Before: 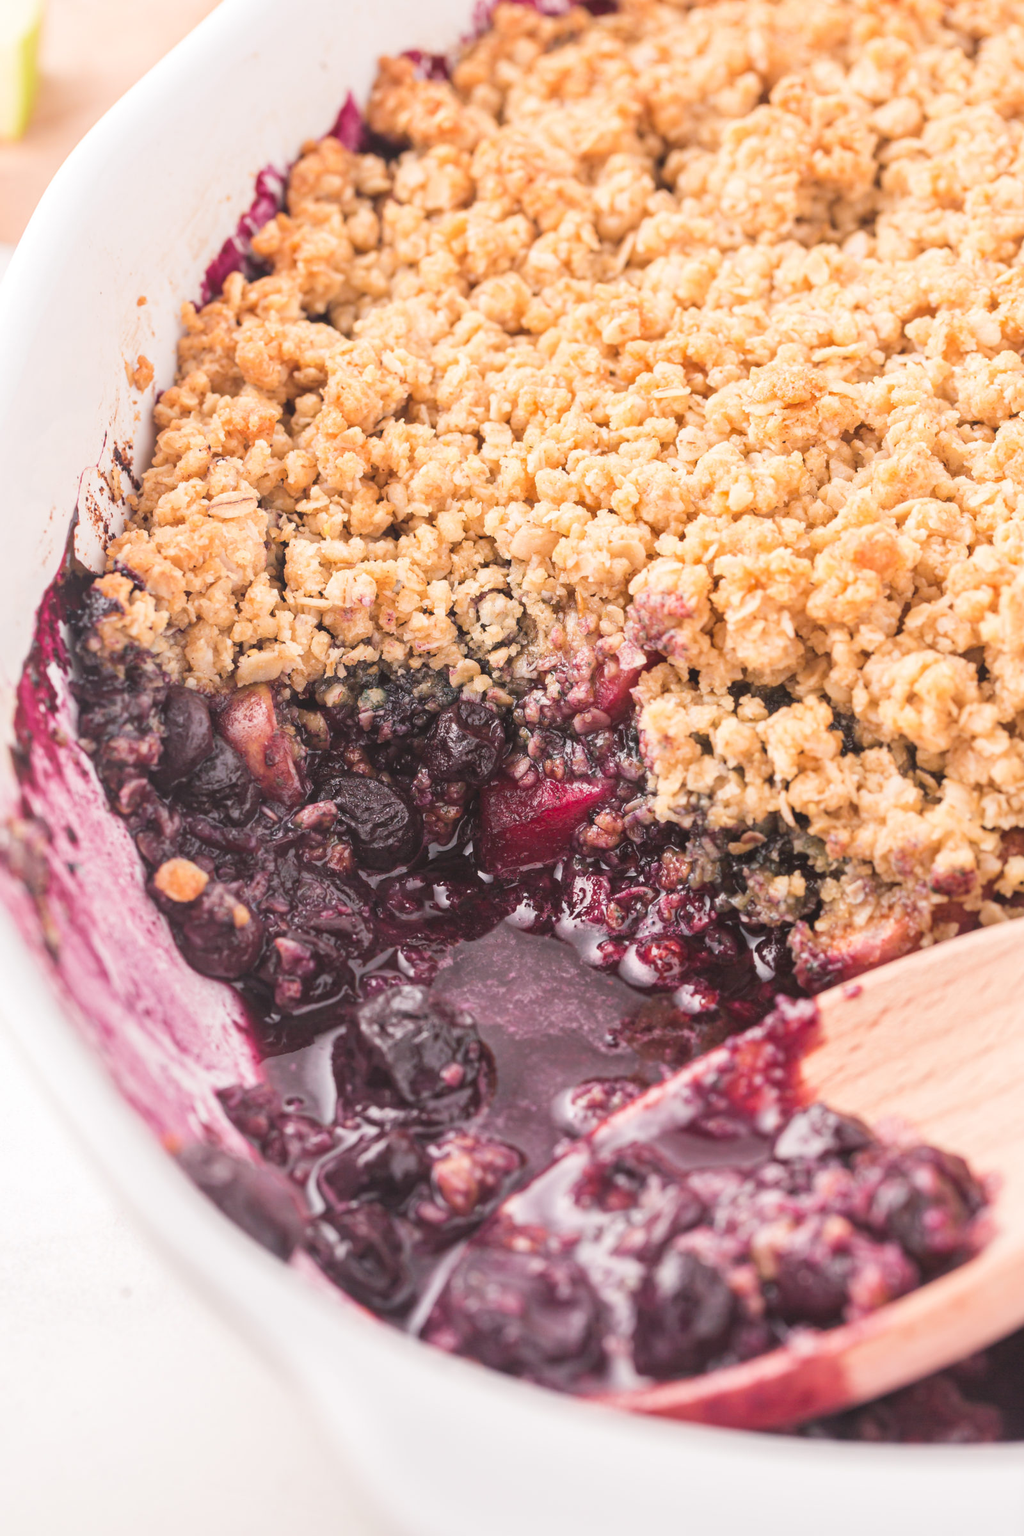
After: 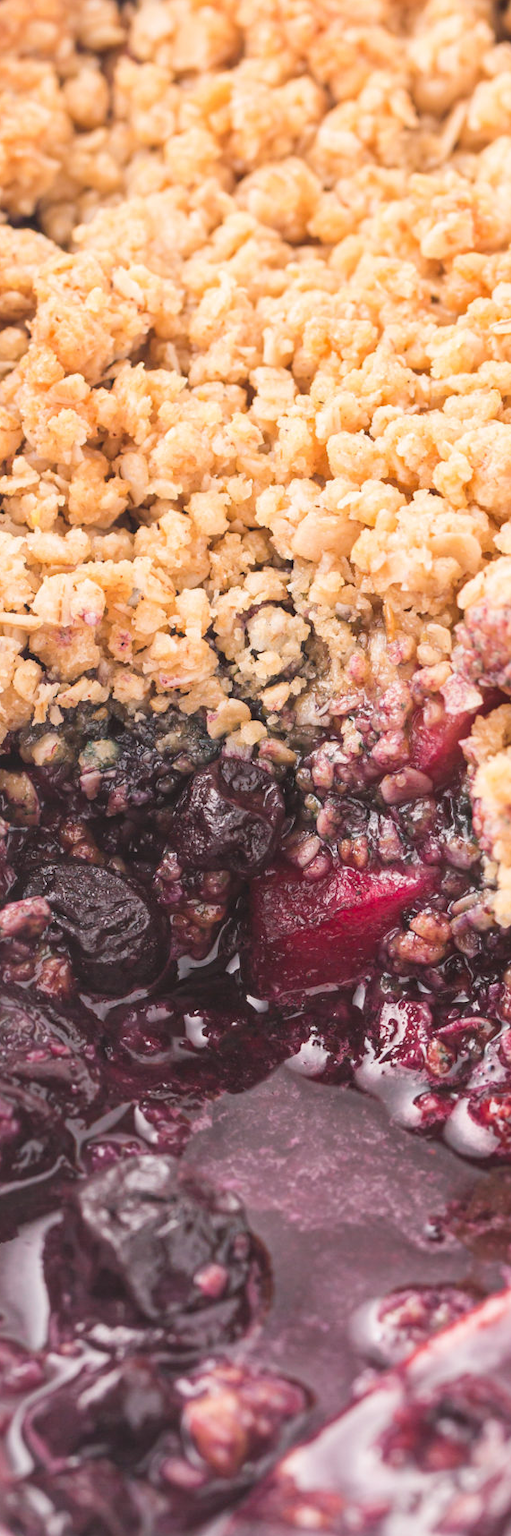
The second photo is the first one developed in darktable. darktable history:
crop and rotate: left 29.46%, top 10.379%, right 34.842%, bottom 18.113%
